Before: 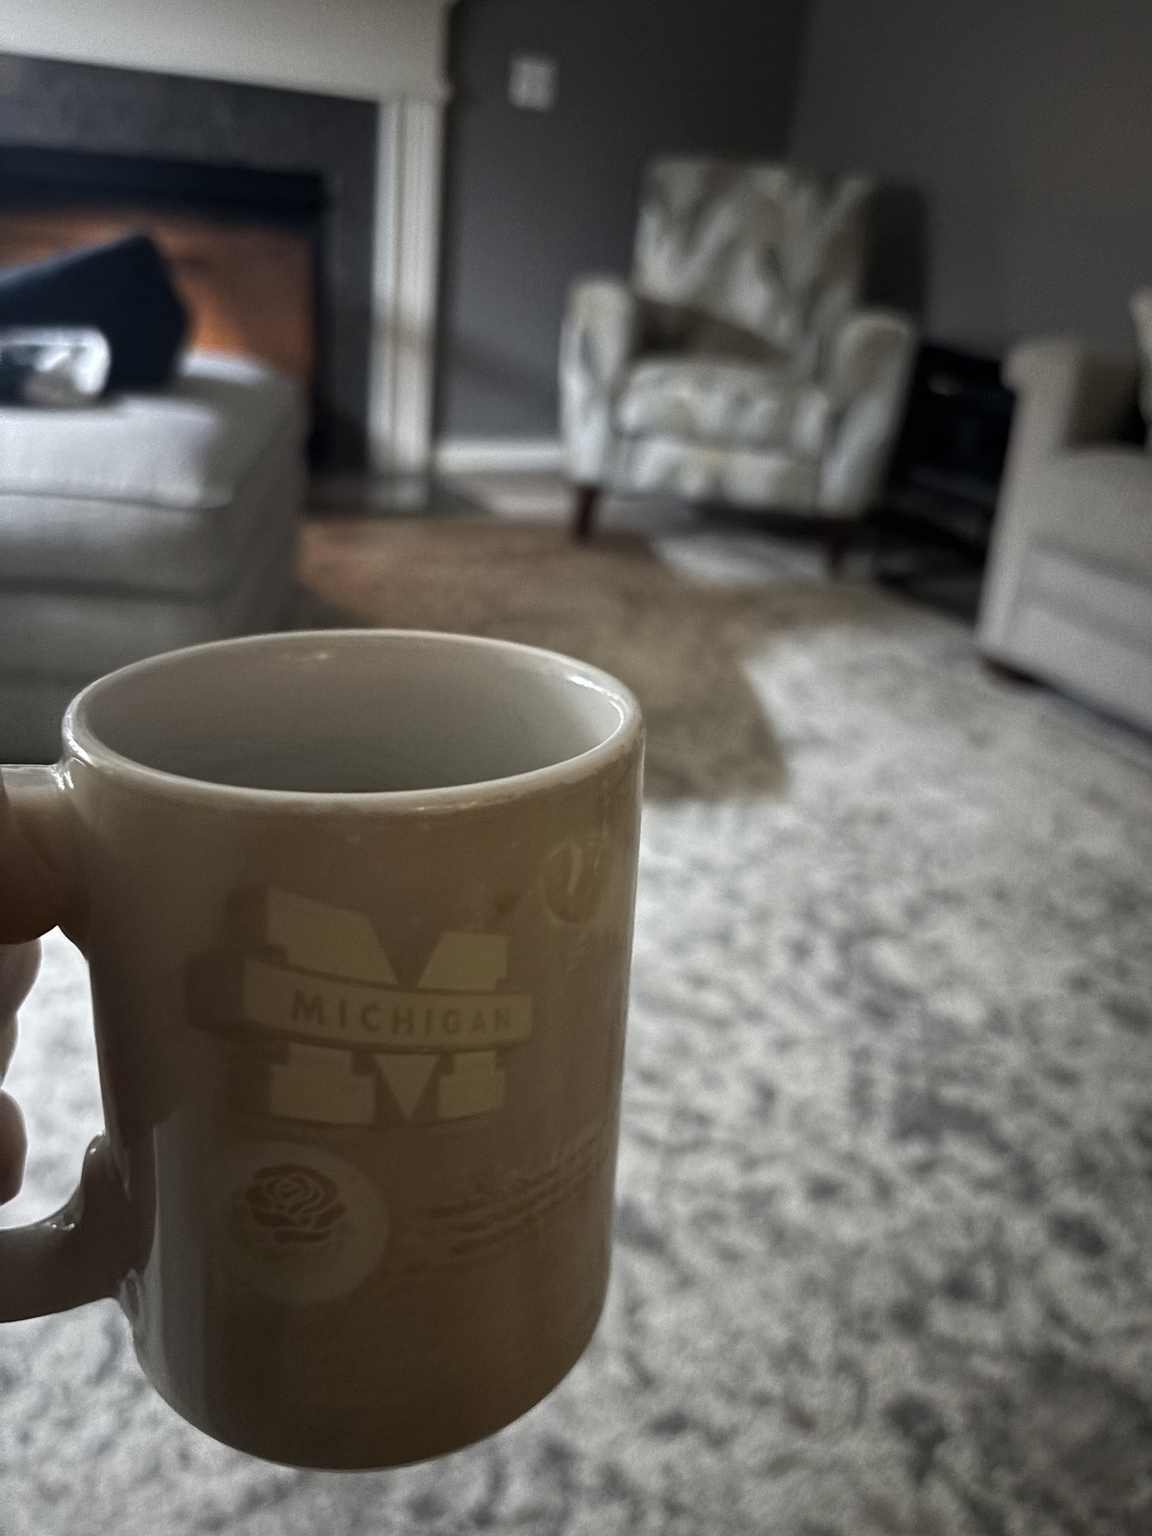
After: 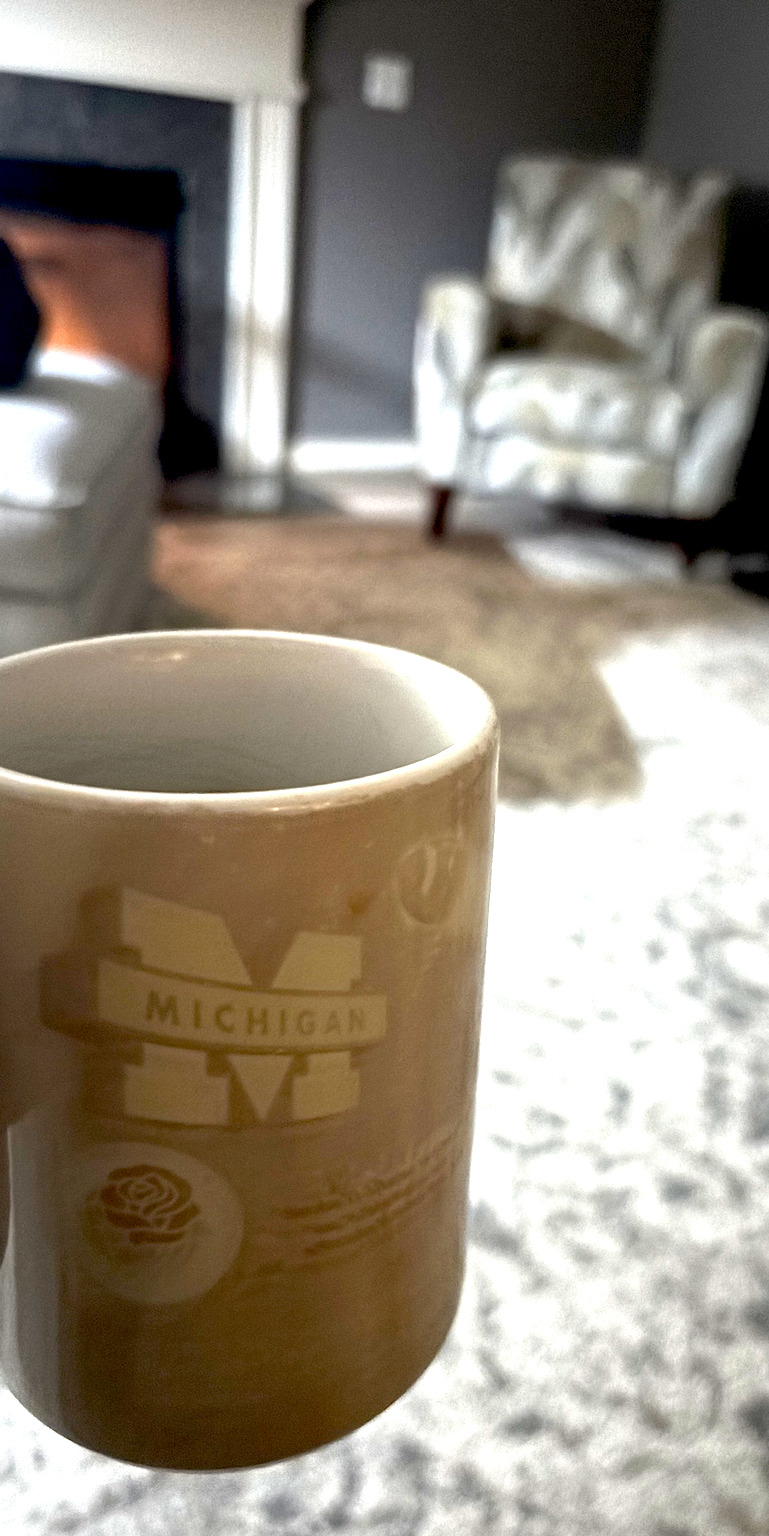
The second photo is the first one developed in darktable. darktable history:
exposure: black level correction 0.009, exposure 1.416 EV, compensate highlight preservation false
crop and rotate: left 12.729%, right 20.525%
